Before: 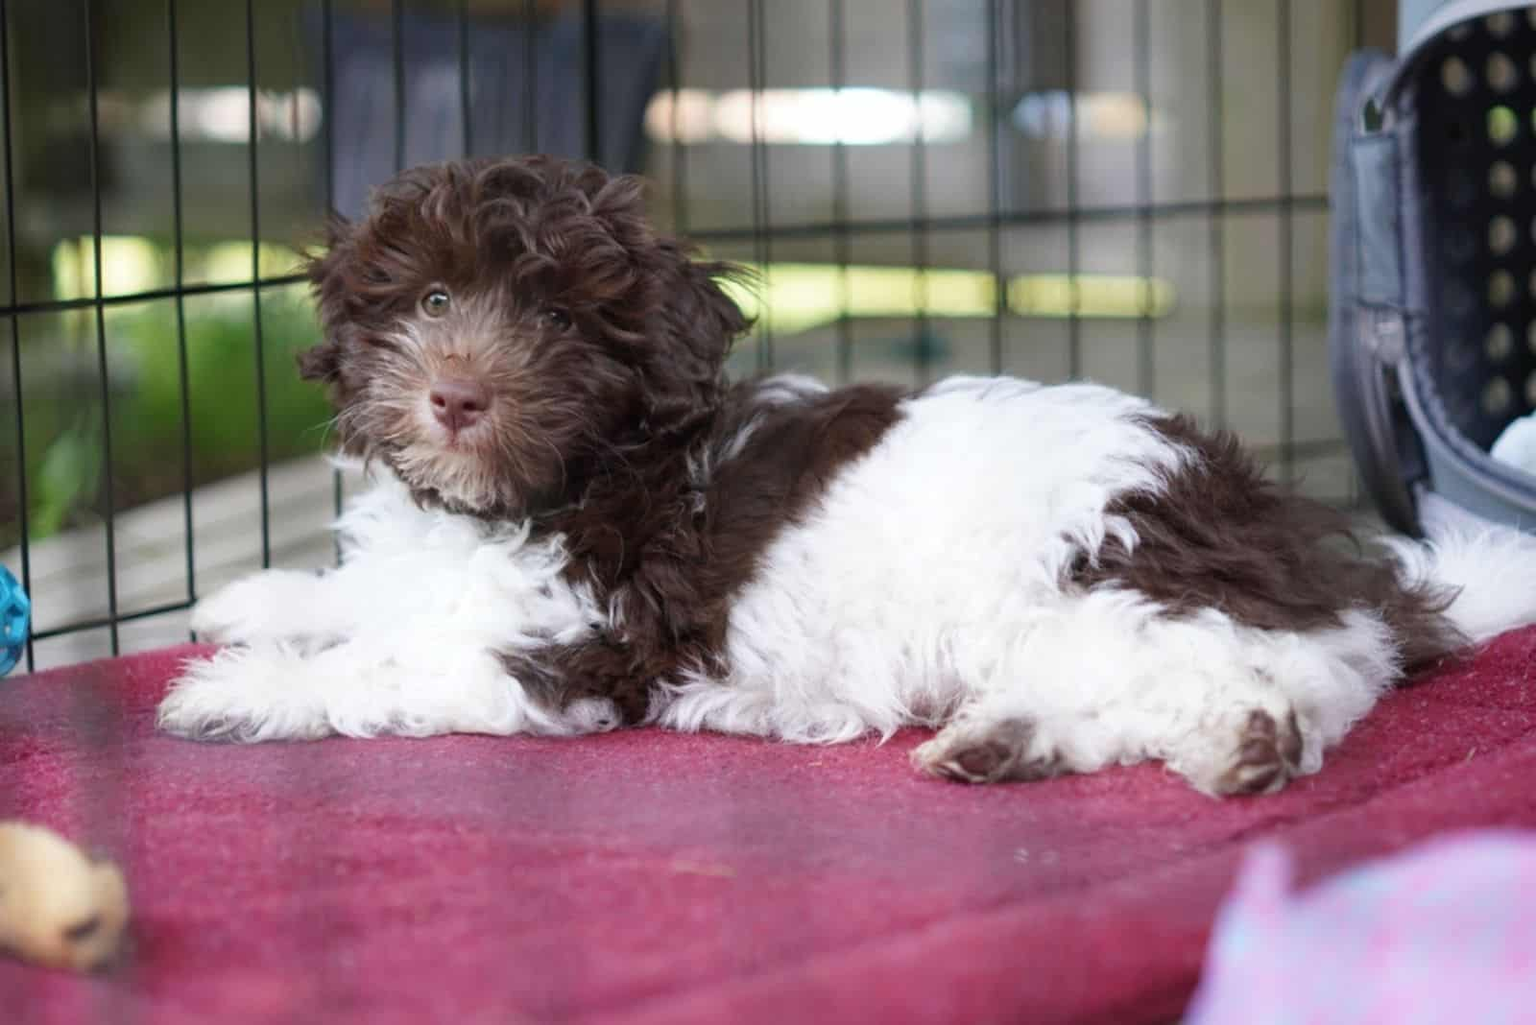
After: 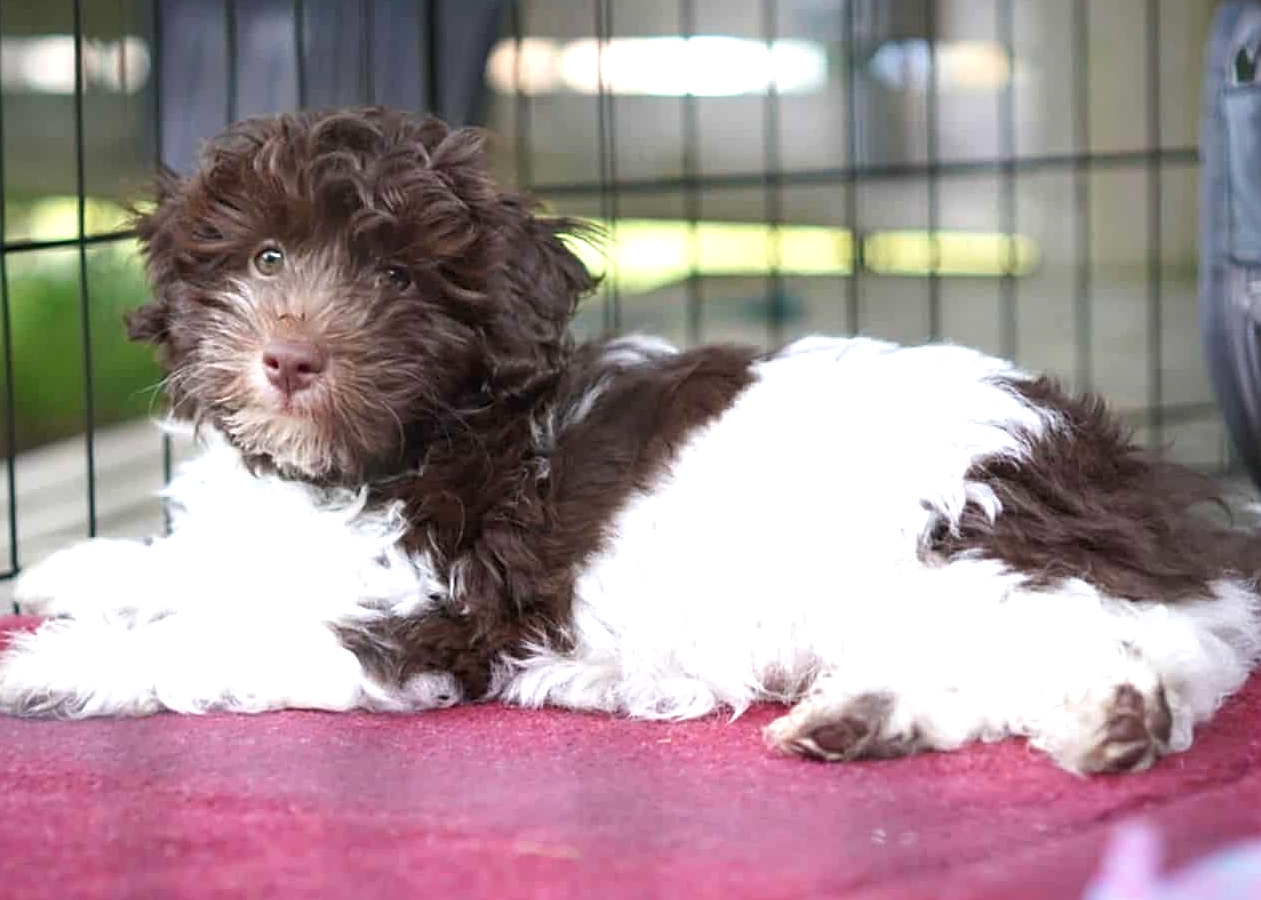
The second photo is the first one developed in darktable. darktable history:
crop: left 11.588%, top 5.157%, right 9.567%, bottom 10.52%
sharpen: on, module defaults
tone equalizer: on, module defaults
exposure: exposure 0.56 EV, compensate exposure bias true, compensate highlight preservation false
vignetting: fall-off radius 94.13%, saturation -0.036
